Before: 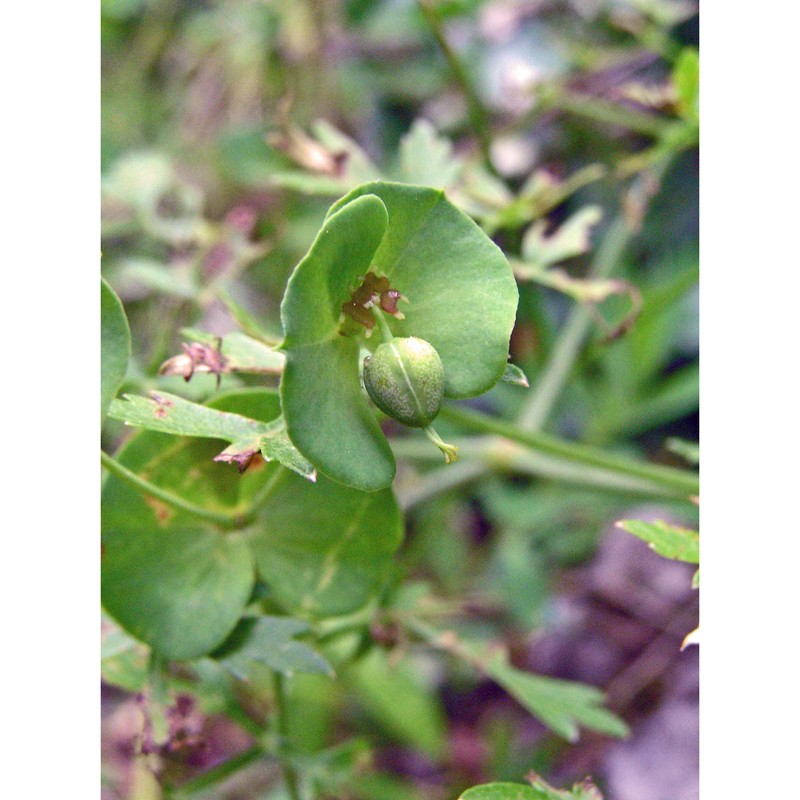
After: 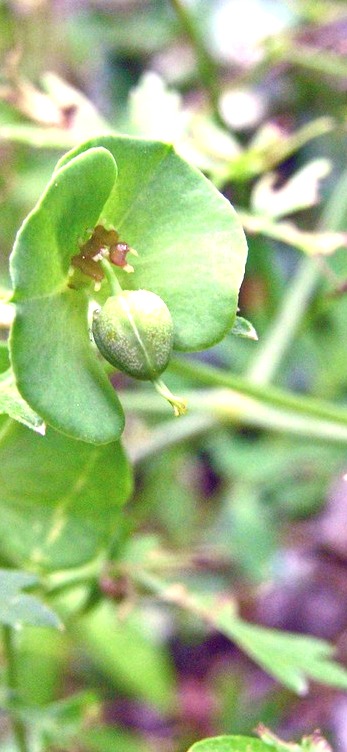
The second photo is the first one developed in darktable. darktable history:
exposure: black level correction 0, exposure 1.001 EV, compensate exposure bias true, compensate highlight preservation false
crop: left 33.902%, top 5.987%, right 22.722%
